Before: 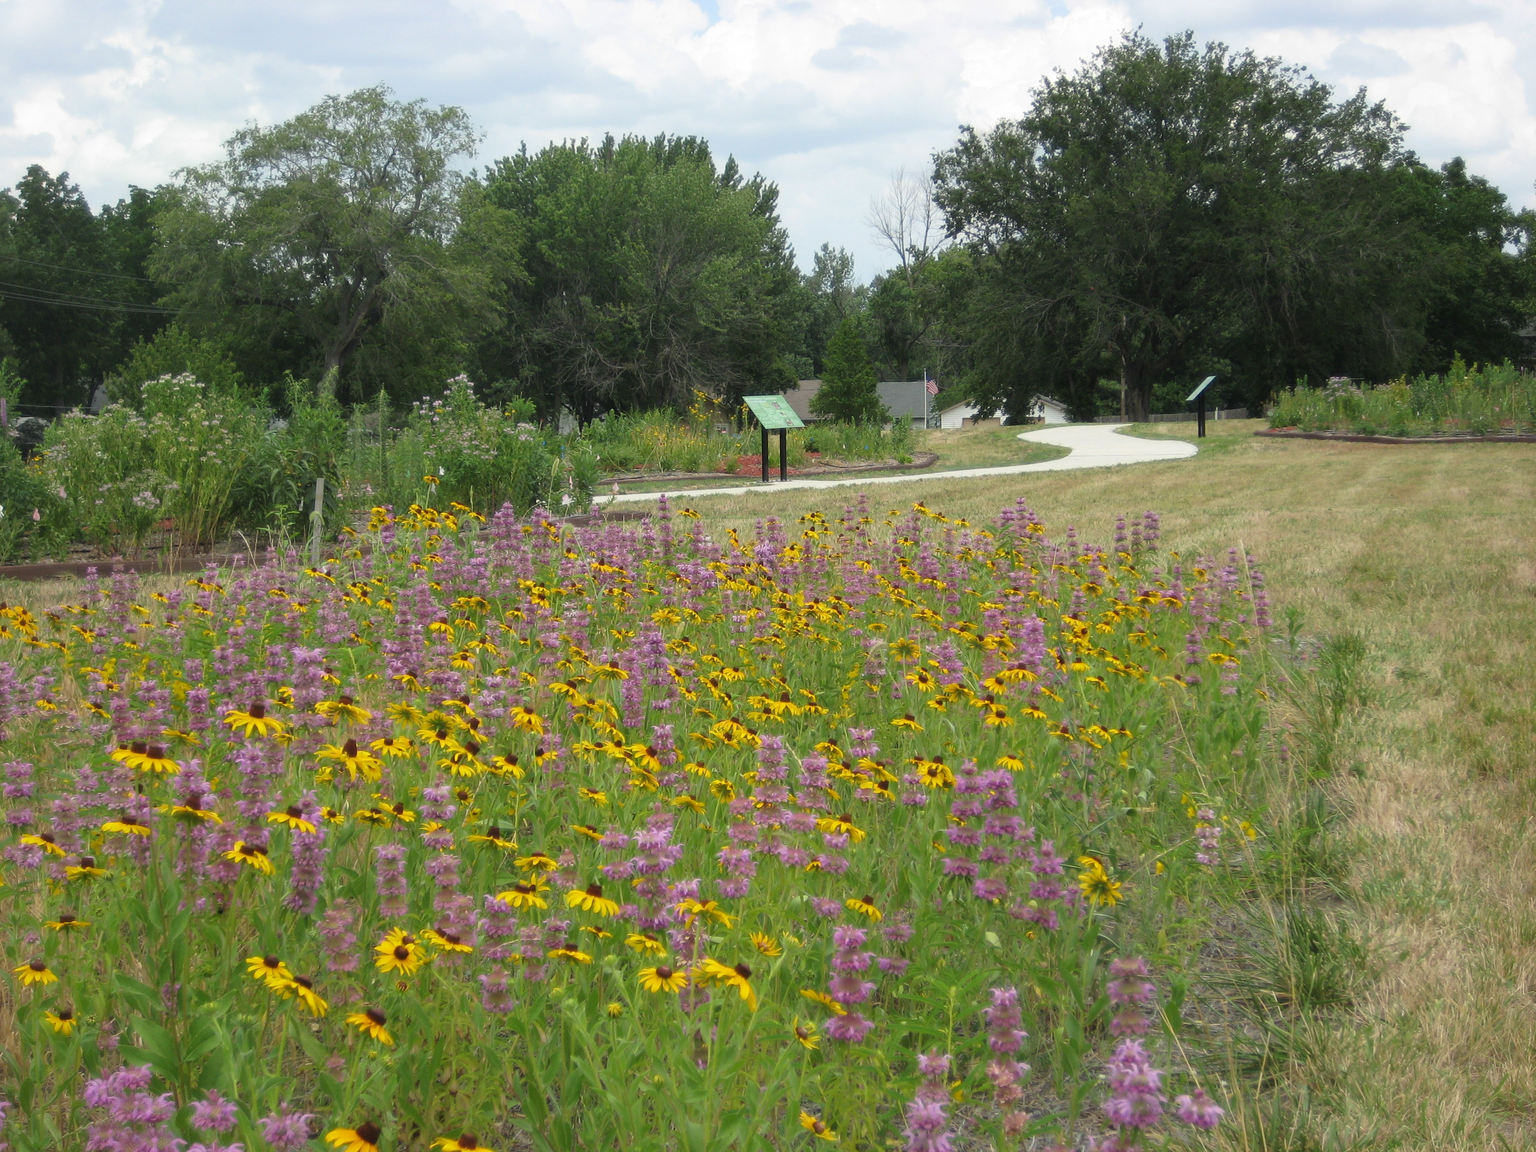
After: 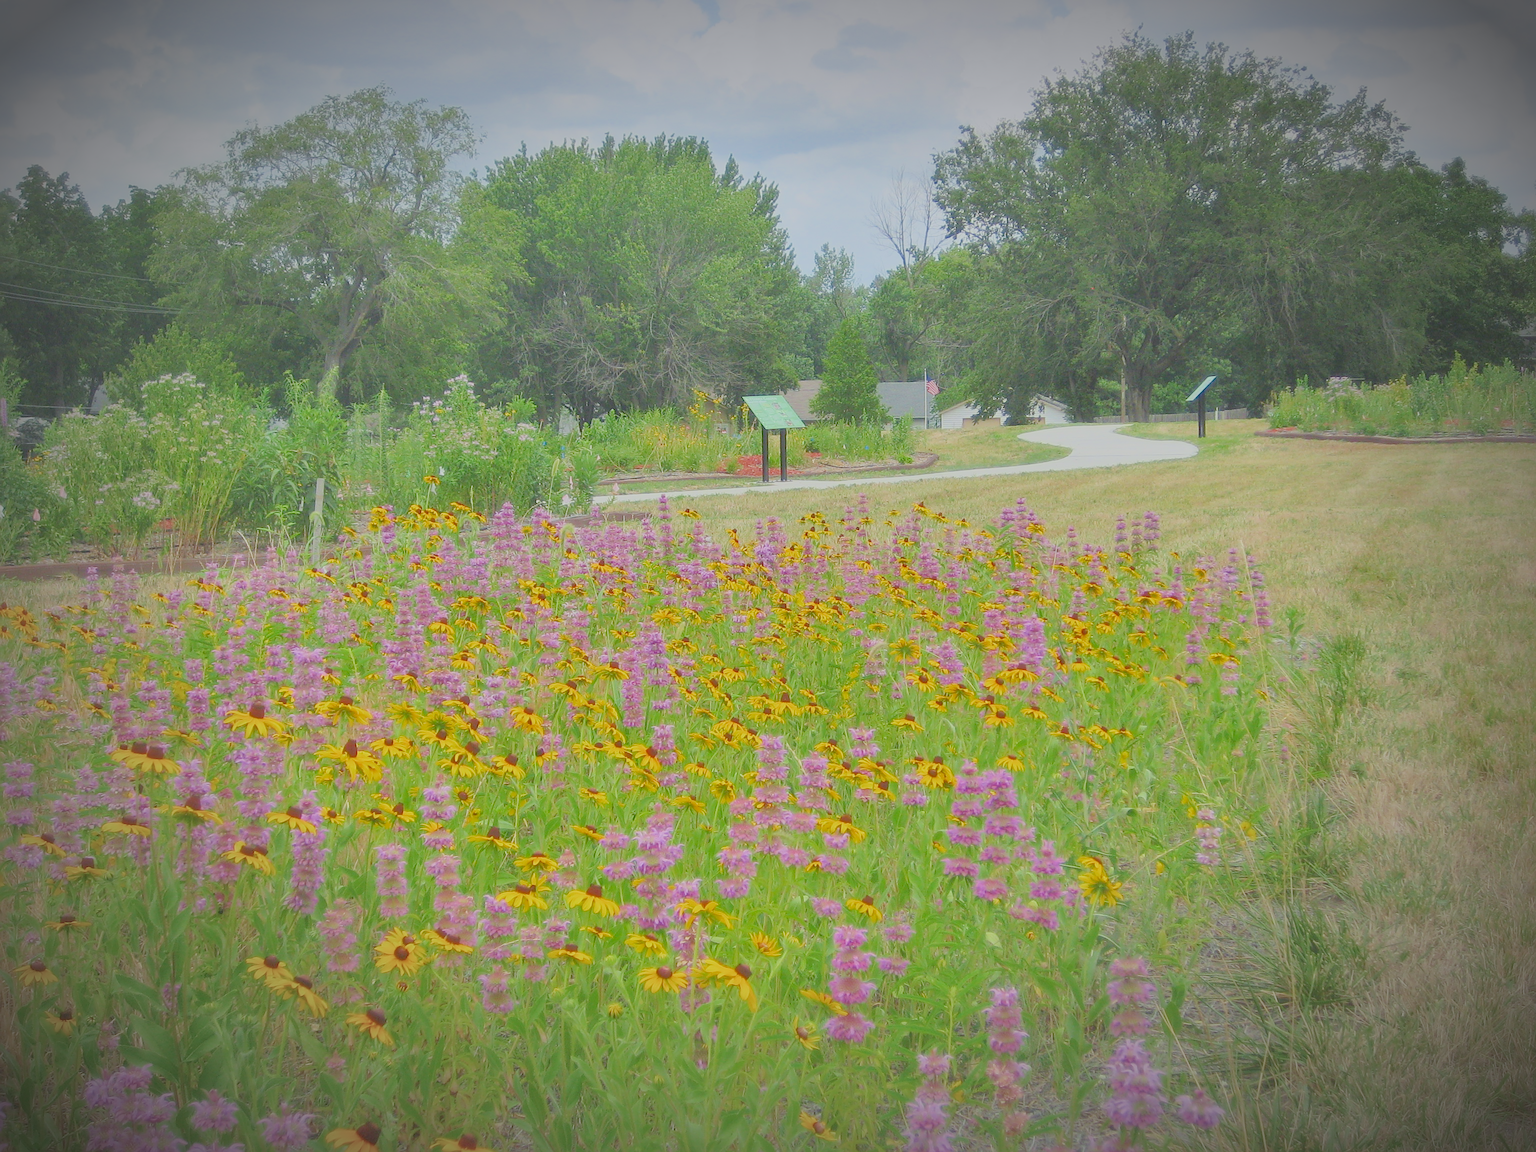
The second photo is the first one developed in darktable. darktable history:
exposure: exposure 2.207 EV, compensate highlight preservation false
sharpen: on, module defaults
white balance: red 0.983, blue 1.036
shadows and highlights: on, module defaults
filmic rgb: black relative exposure -16 EV, white relative exposure 8 EV, threshold 3 EV, hardness 4.17, latitude 50%, contrast 0.5, color science v5 (2021), contrast in shadows safe, contrast in highlights safe, enable highlight reconstruction true
tone equalizer: on, module defaults
vignetting: fall-off start 67.5%, fall-off radius 67.23%, brightness -0.813, automatic ratio true
